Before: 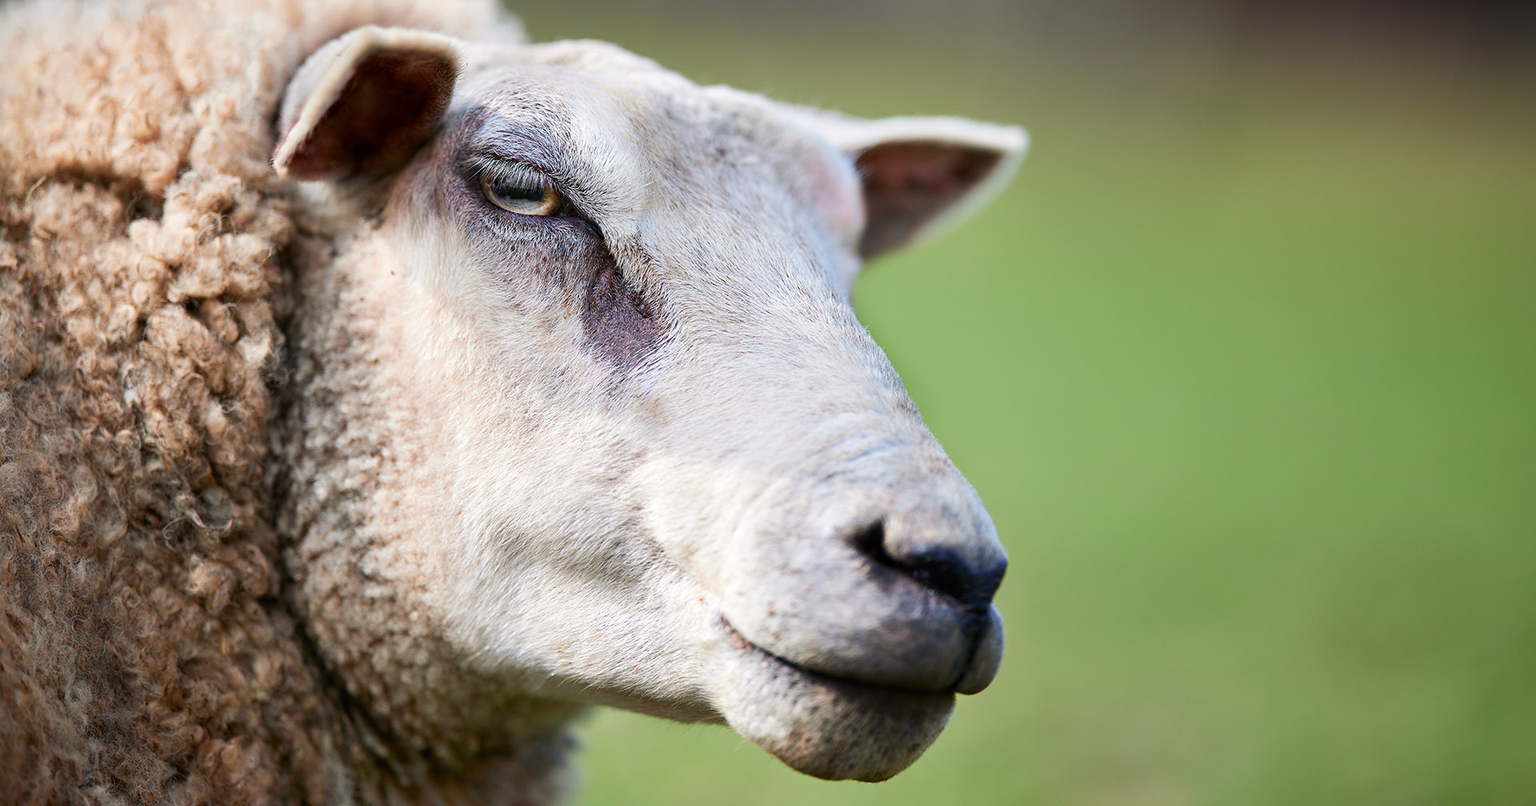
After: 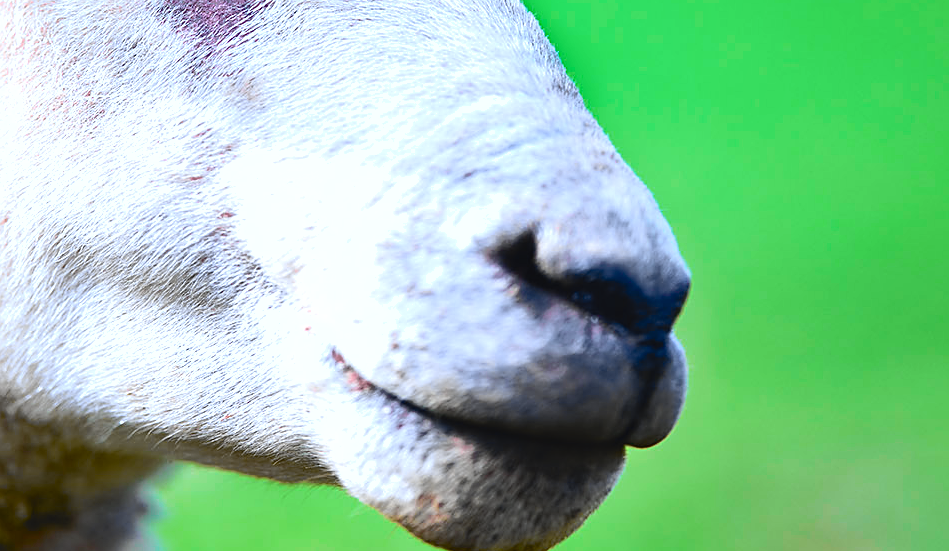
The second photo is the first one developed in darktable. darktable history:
crop: left 29.672%, top 41.786%, right 20.851%, bottom 3.487%
sharpen: on, module defaults
tone curve: curves: ch0 [(0, 0.023) (0.103, 0.087) (0.295, 0.297) (0.445, 0.531) (0.553, 0.665) (0.735, 0.843) (0.994, 1)]; ch1 [(0, 0) (0.427, 0.346) (0.456, 0.426) (0.484, 0.494) (0.509, 0.505) (0.535, 0.56) (0.581, 0.632) (0.646, 0.715) (1, 1)]; ch2 [(0, 0) (0.369, 0.388) (0.449, 0.431) (0.501, 0.495) (0.533, 0.518) (0.572, 0.612) (0.677, 0.752) (1, 1)], color space Lab, independent channels, preserve colors none
color calibration: x 0.37, y 0.382, temperature 4313.32 K
tone equalizer: -8 EV -0.417 EV, -7 EV -0.389 EV, -6 EV -0.333 EV, -5 EV -0.222 EV, -3 EV 0.222 EV, -2 EV 0.333 EV, -1 EV 0.389 EV, +0 EV 0.417 EV, edges refinement/feathering 500, mask exposure compensation -1.57 EV, preserve details no
shadows and highlights: on, module defaults
